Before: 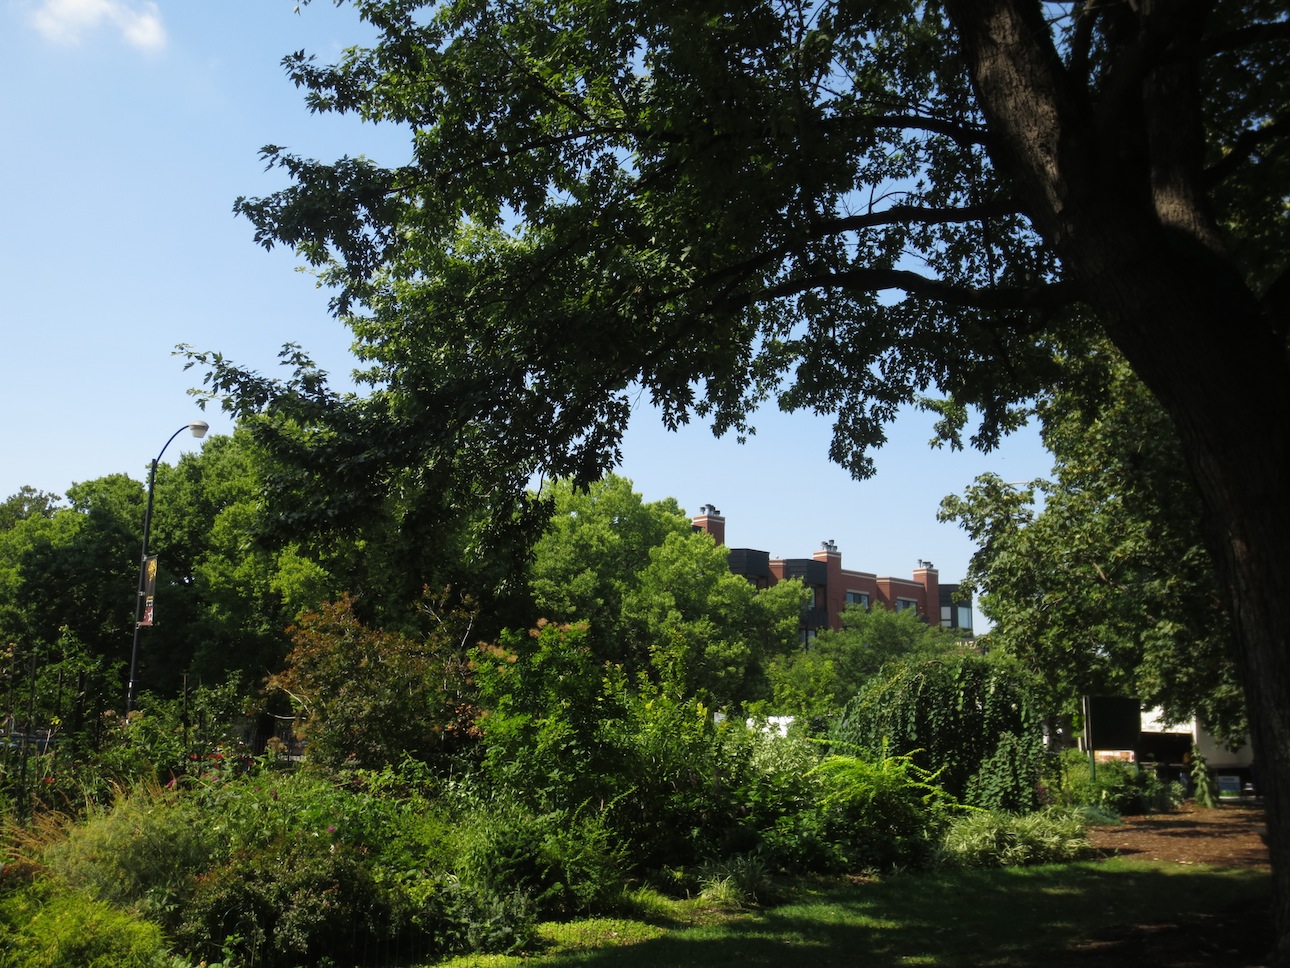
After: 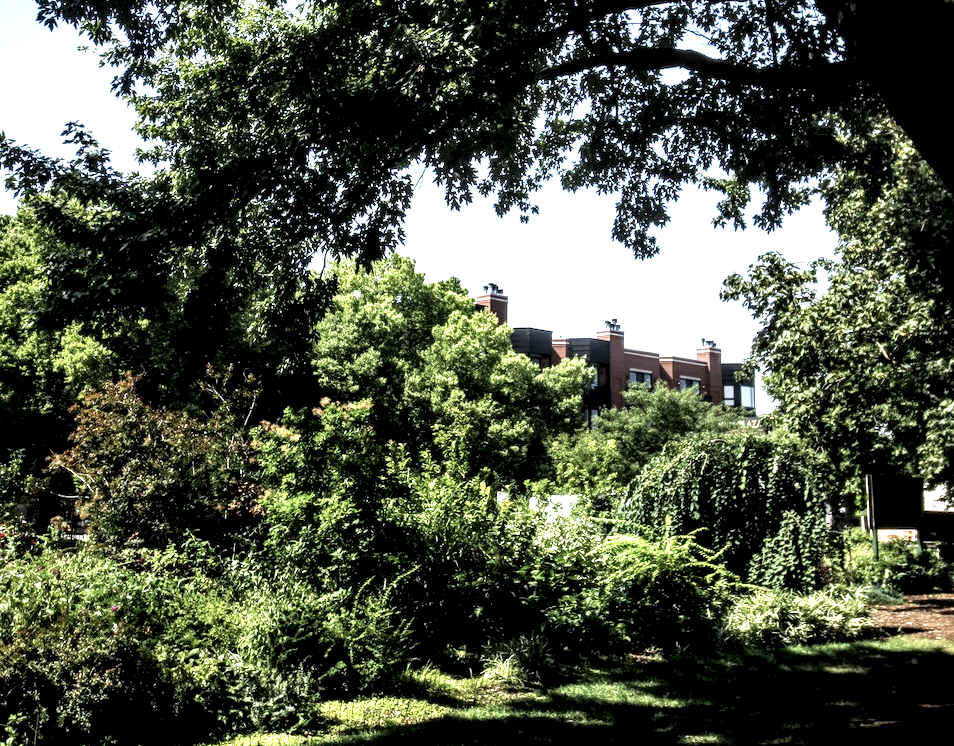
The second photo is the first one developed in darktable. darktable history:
crop: left 16.871%, top 22.857%, right 9.116%
exposure: compensate highlight preservation false
white balance: red 0.984, blue 1.059
local contrast: highlights 115%, shadows 42%, detail 293%
shadows and highlights: shadows 0, highlights 40
